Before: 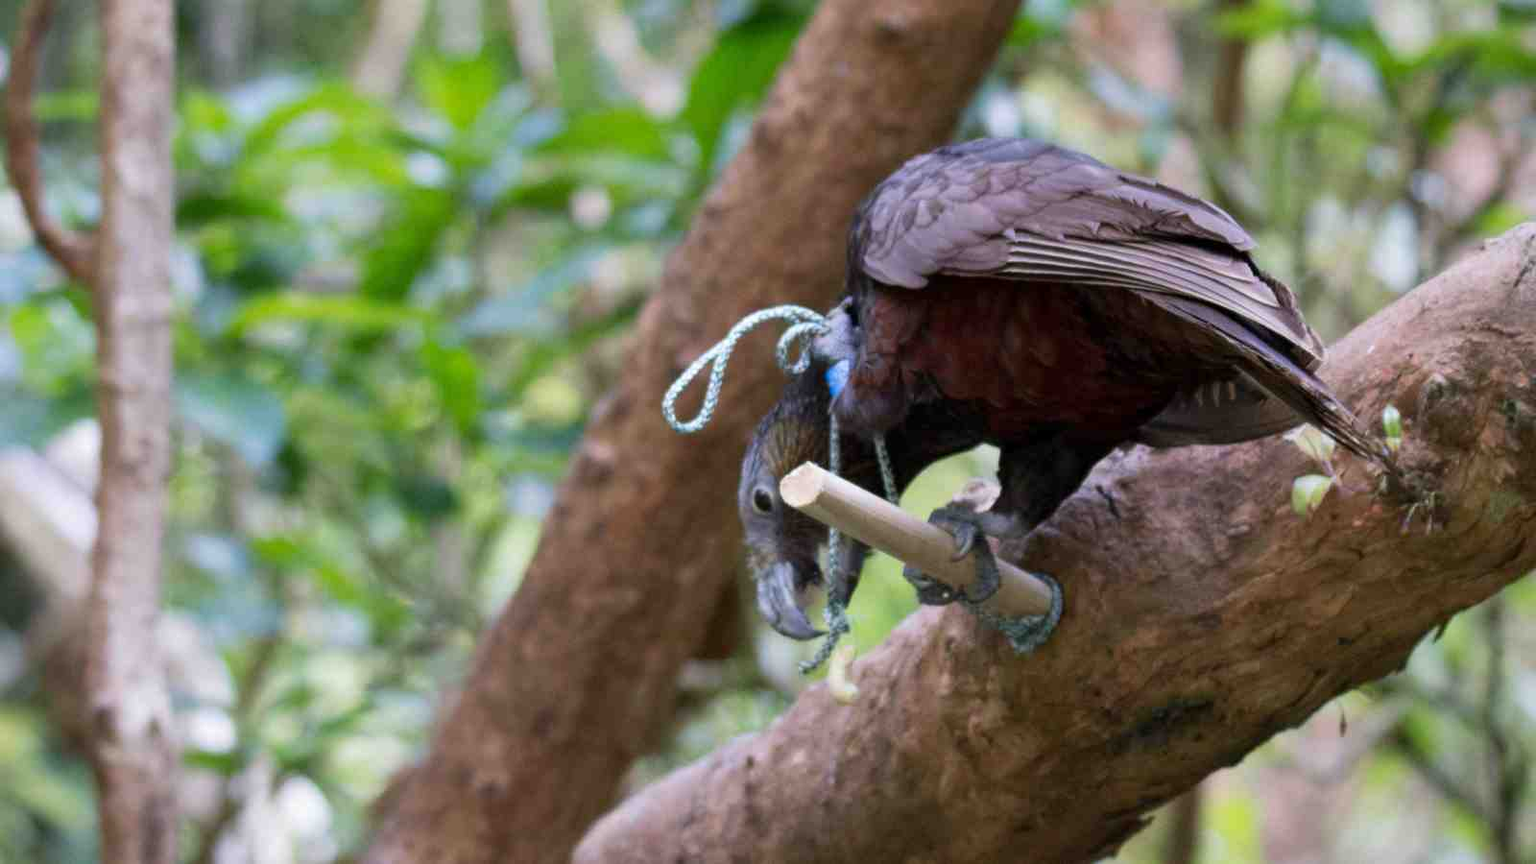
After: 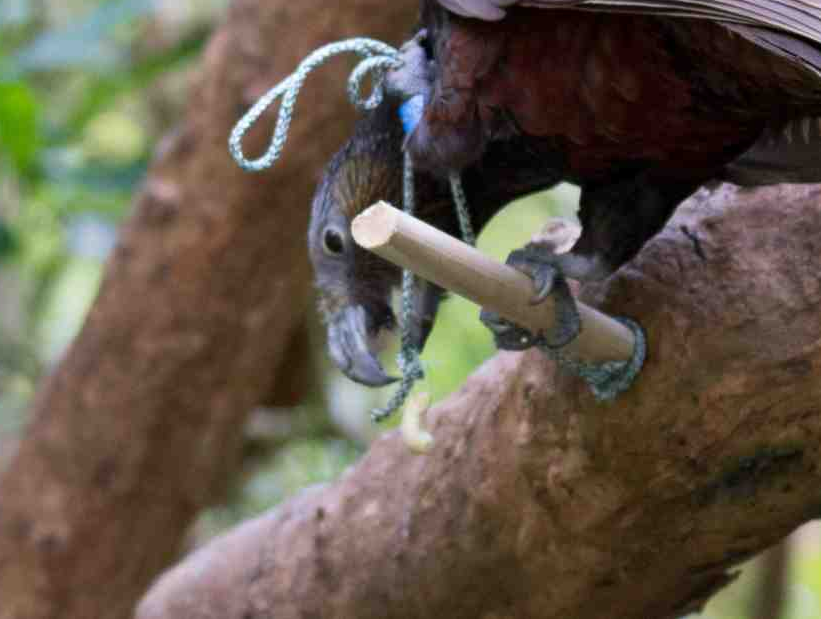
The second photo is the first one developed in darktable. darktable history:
crop and rotate: left 28.854%, top 31.151%, right 19.81%
